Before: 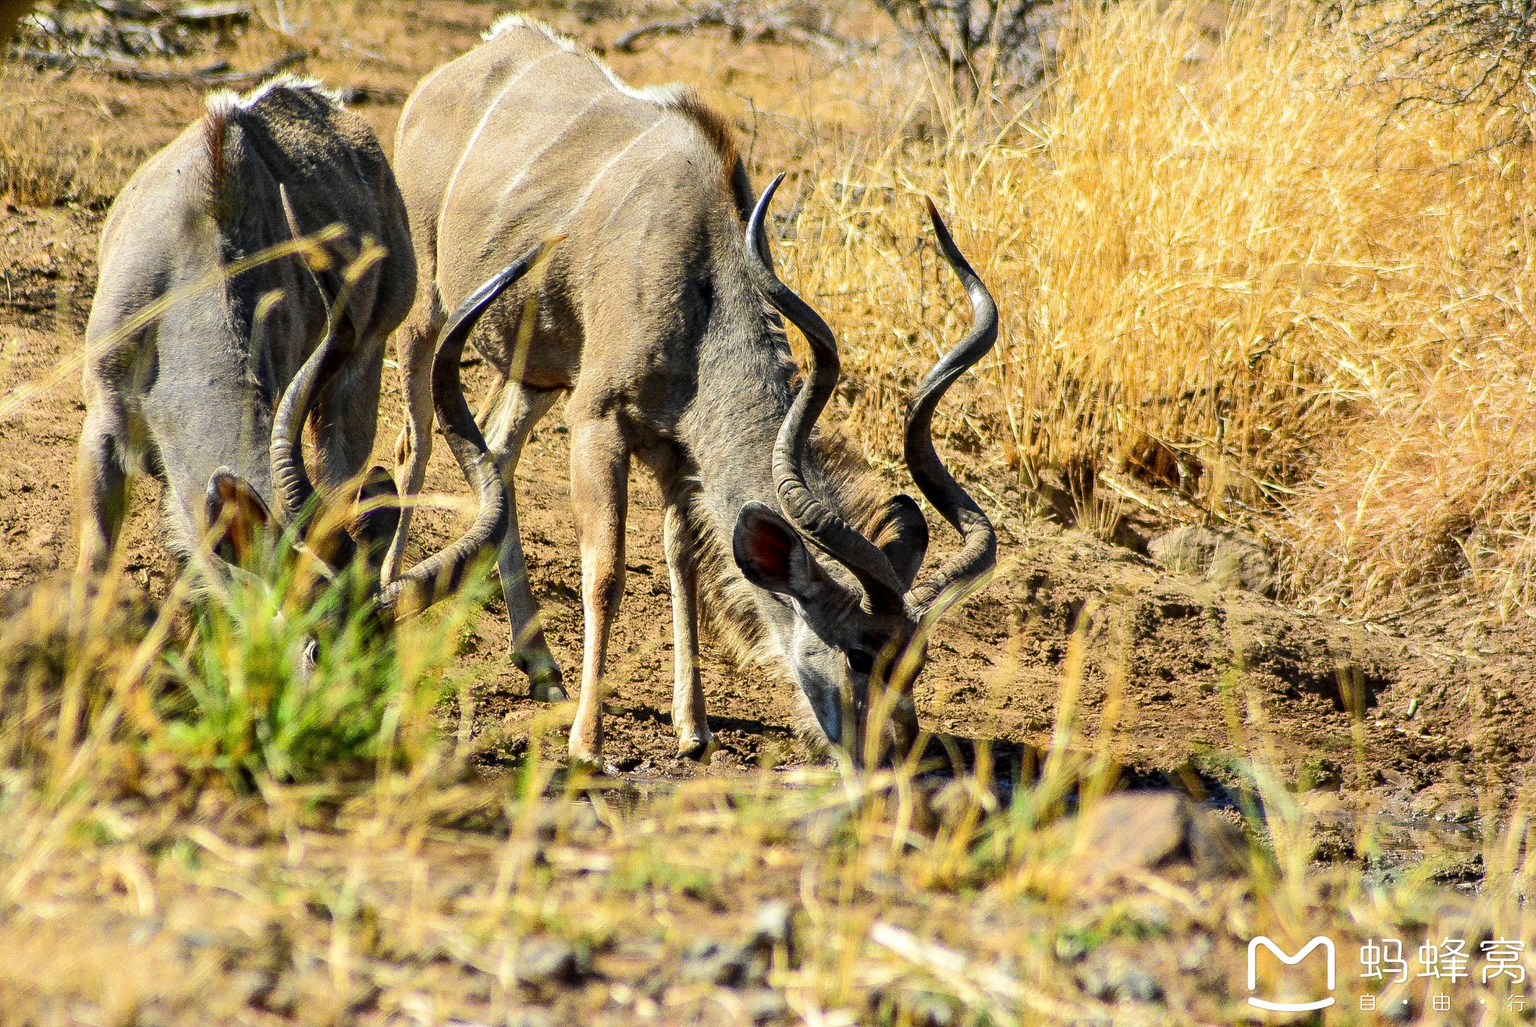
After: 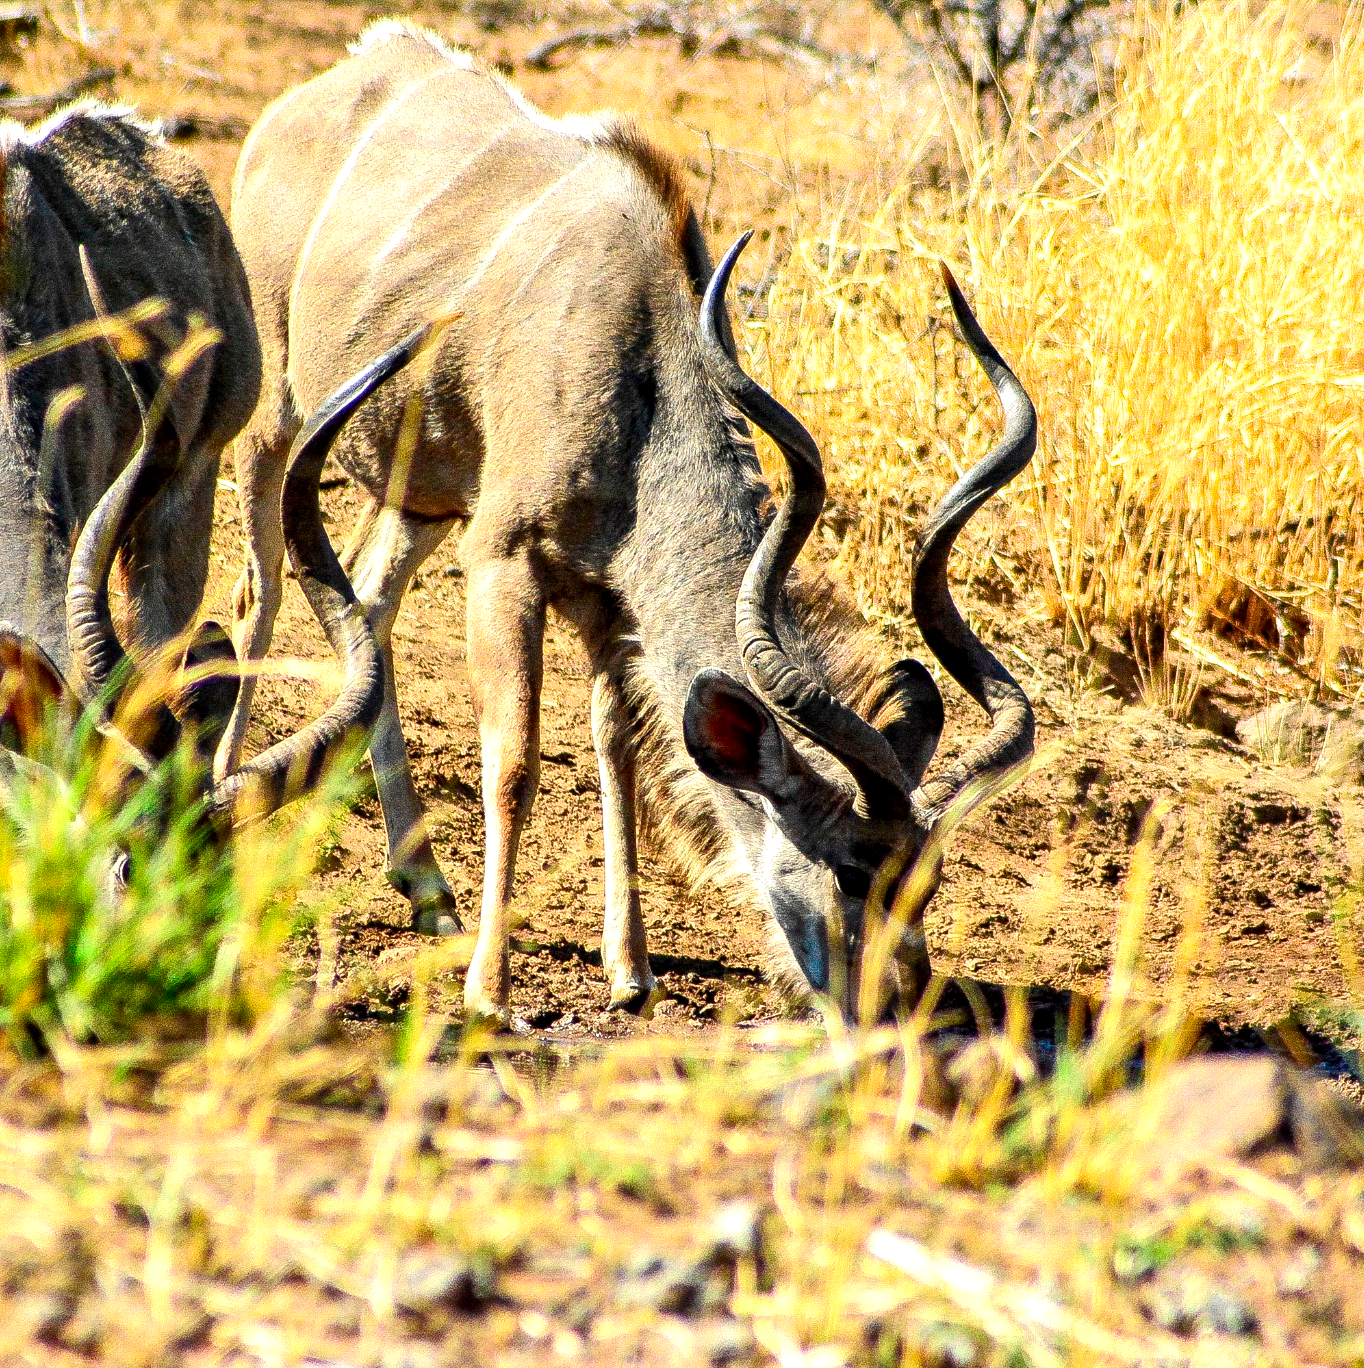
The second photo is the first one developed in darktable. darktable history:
exposure: black level correction 0.001, exposure 0.498 EV, compensate highlight preservation false
crop and rotate: left 14.381%, right 18.988%
